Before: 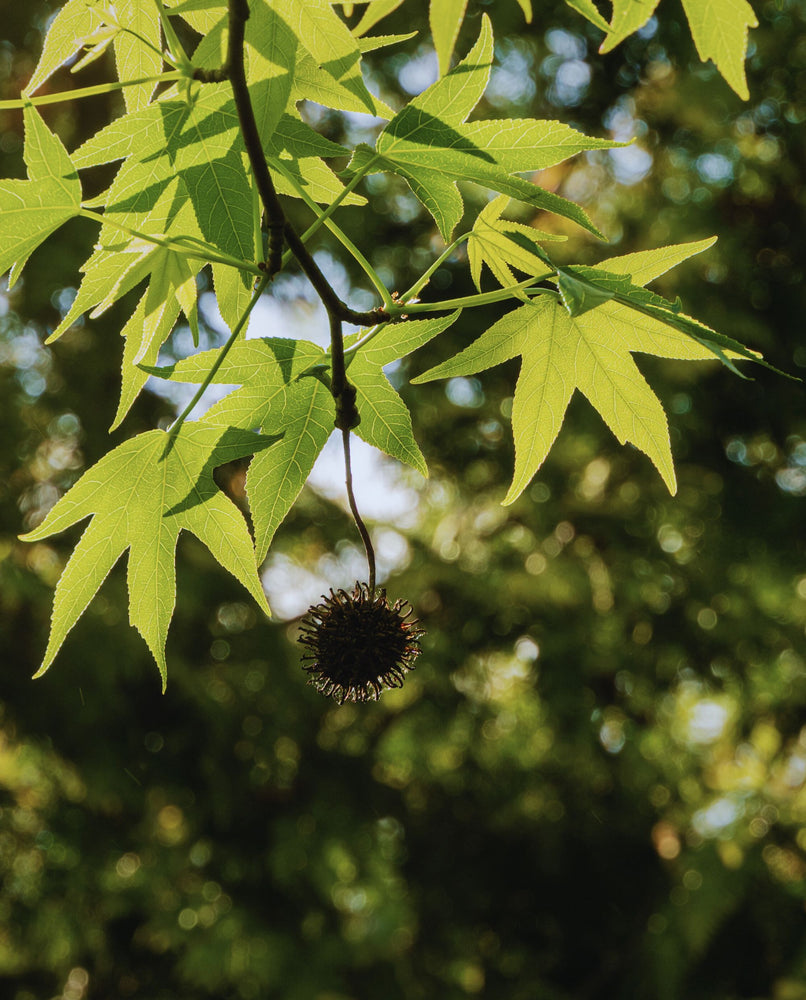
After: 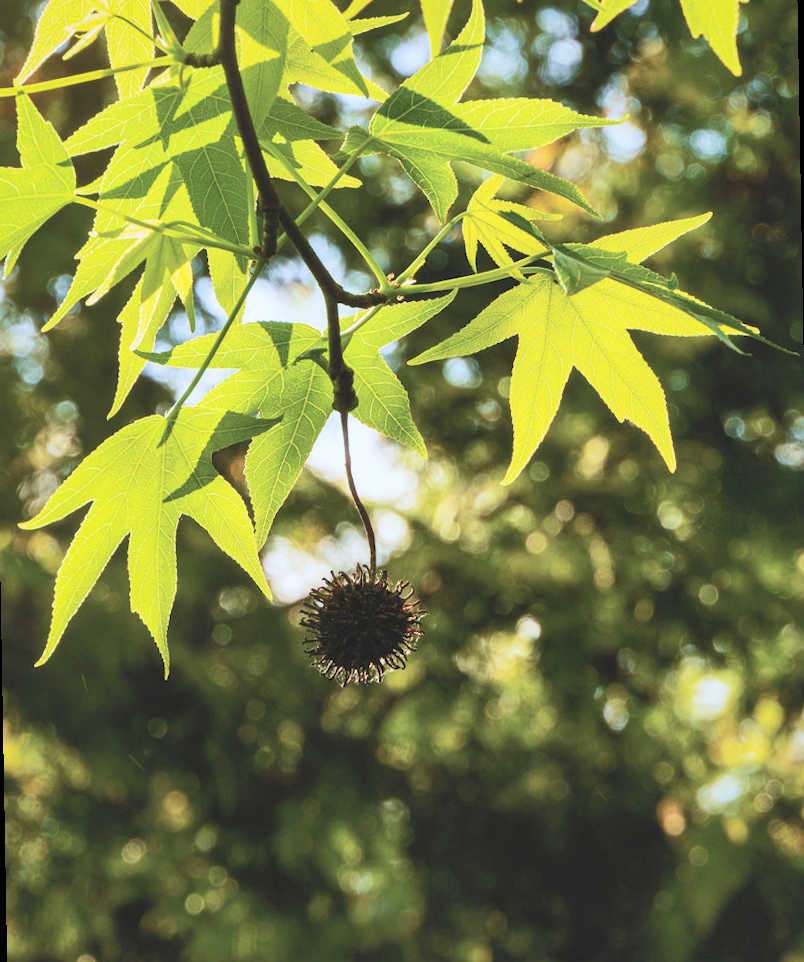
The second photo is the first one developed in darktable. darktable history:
contrast brightness saturation: contrast 0.39, brightness 0.53
rotate and perspective: rotation -1°, crop left 0.011, crop right 0.989, crop top 0.025, crop bottom 0.975
shadows and highlights: on, module defaults
